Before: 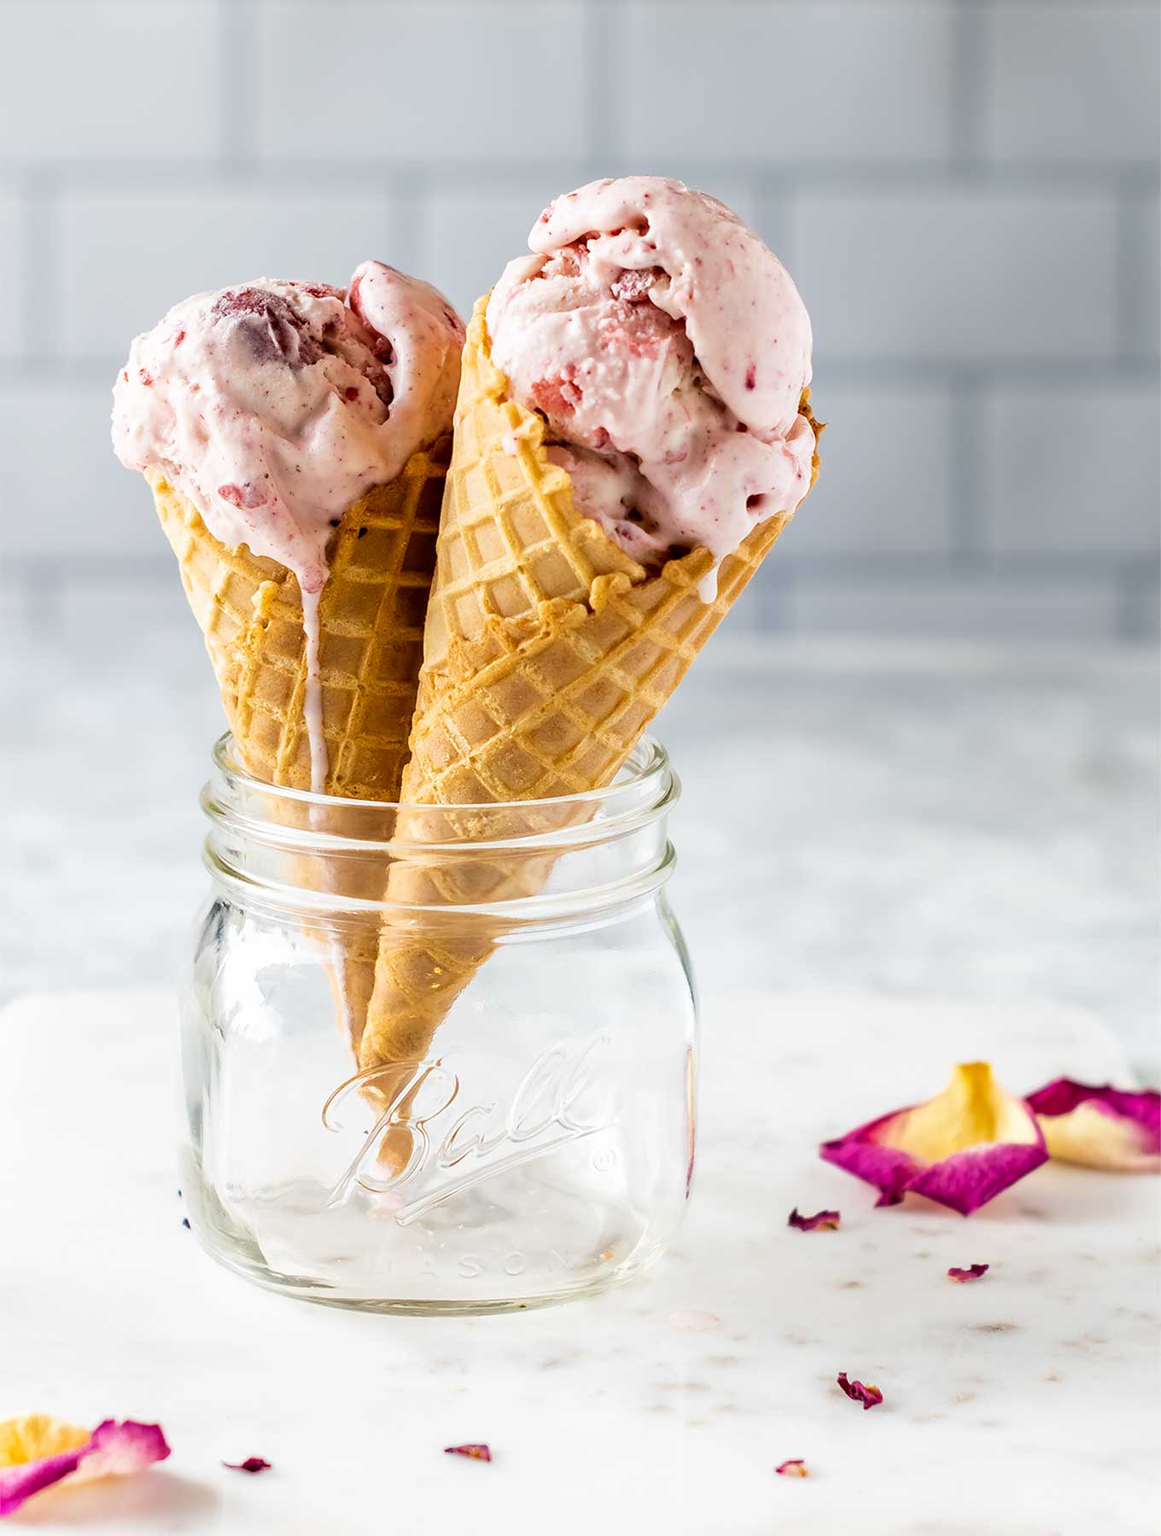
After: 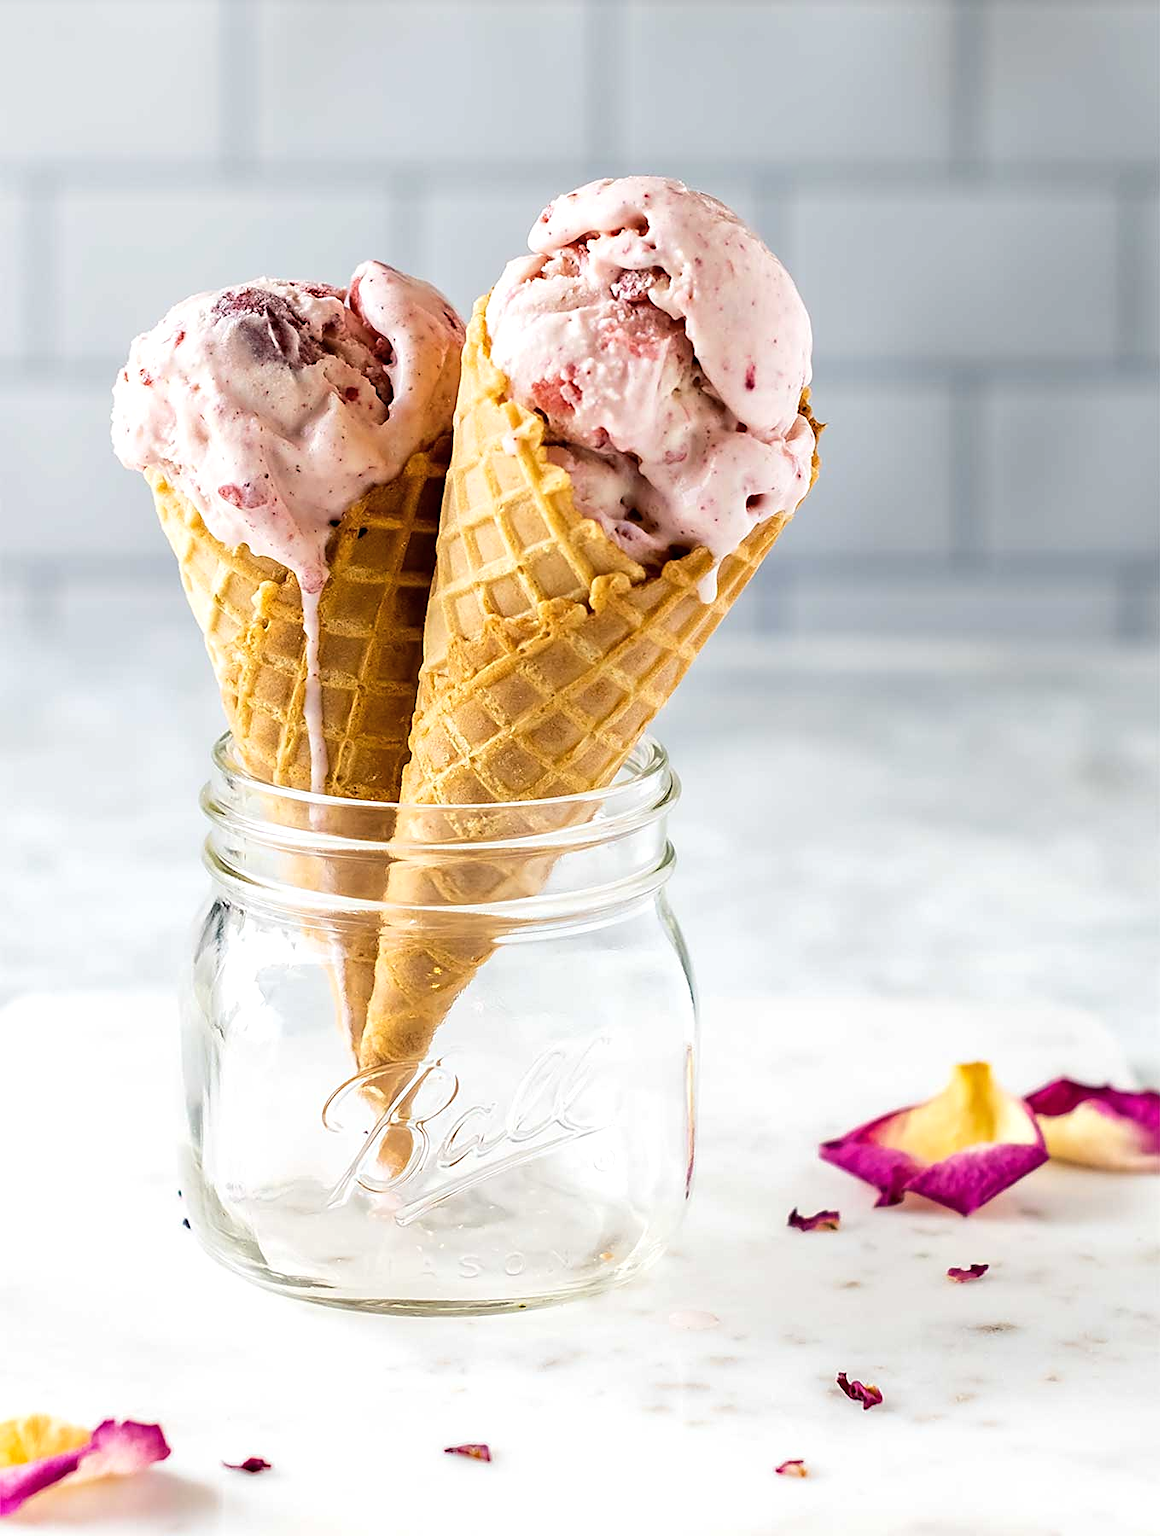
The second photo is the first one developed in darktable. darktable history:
sharpen: on, module defaults
color balance rgb: shadows lift › luminance -10%, highlights gain › luminance 10%, saturation formula JzAzBz (2021)
tone equalizer: on, module defaults
